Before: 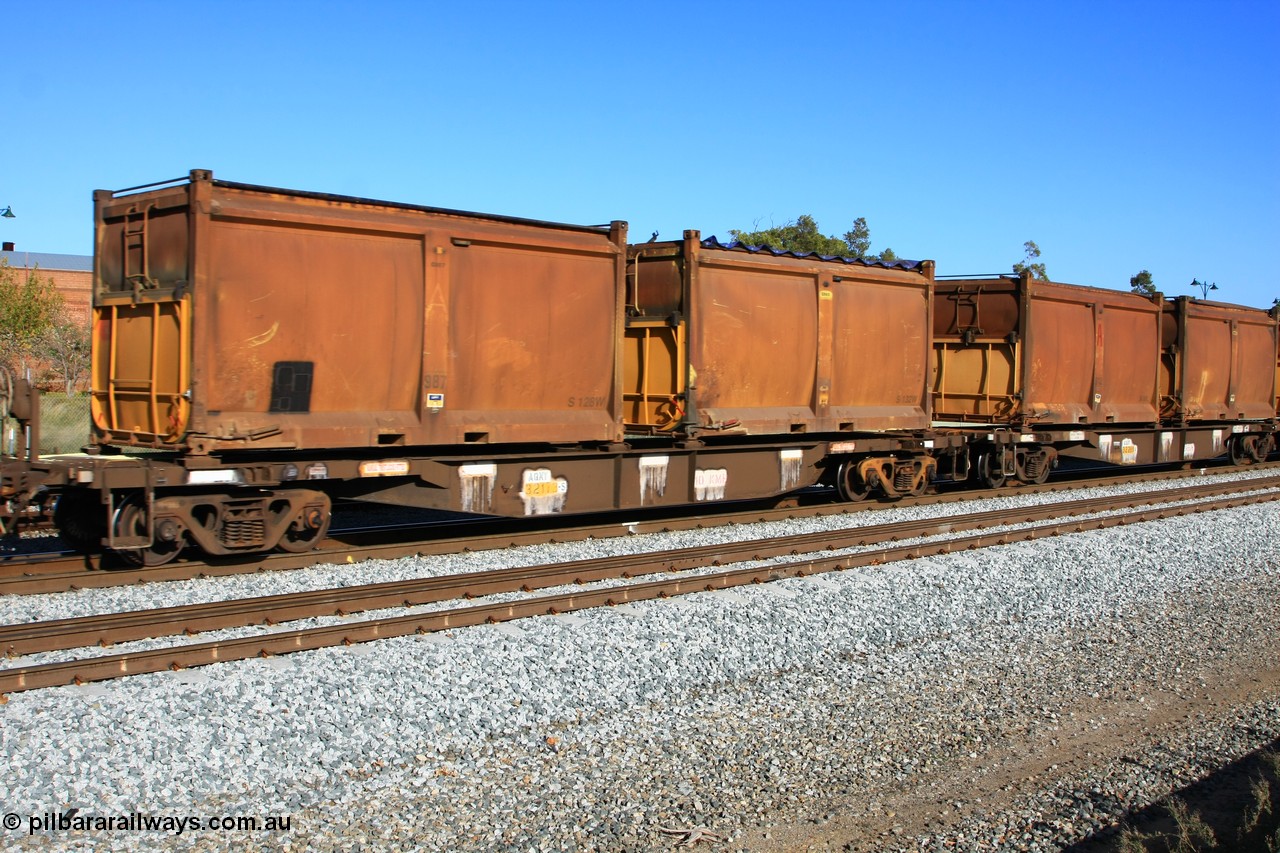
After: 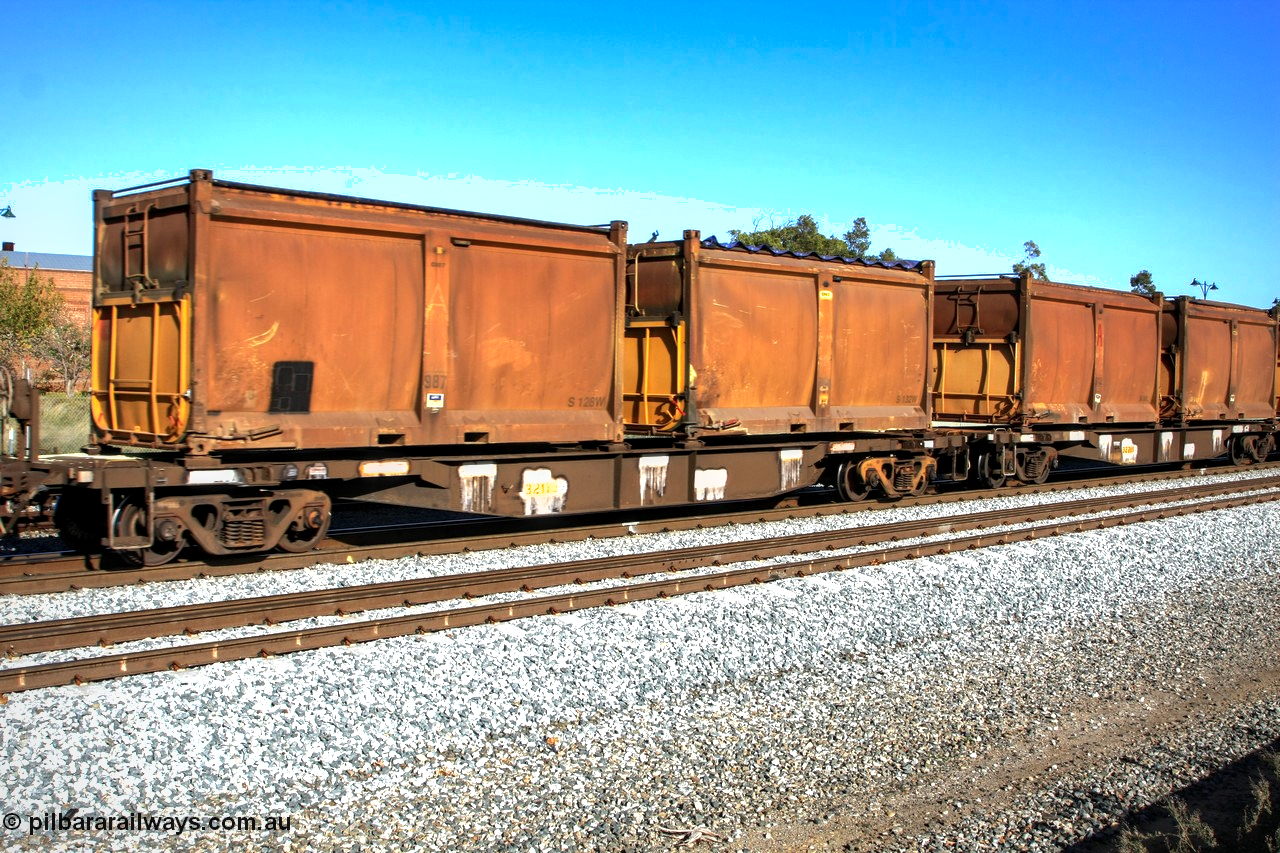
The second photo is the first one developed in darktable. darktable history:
vignetting: fall-off start 75.46%, brightness -0.299, saturation -0.063, width/height ratio 1.079
shadows and highlights: highlights color adjustment 45.24%
exposure: exposure 0.124 EV, compensate highlight preservation false
local contrast: detail 130%
tone equalizer: -8 EV -0.768 EV, -7 EV -0.69 EV, -6 EV -0.634 EV, -5 EV -0.386 EV, -3 EV 0.37 EV, -2 EV 0.6 EV, -1 EV 0.677 EV, +0 EV 0.777 EV, edges refinement/feathering 500, mask exposure compensation -1.57 EV, preserve details no
